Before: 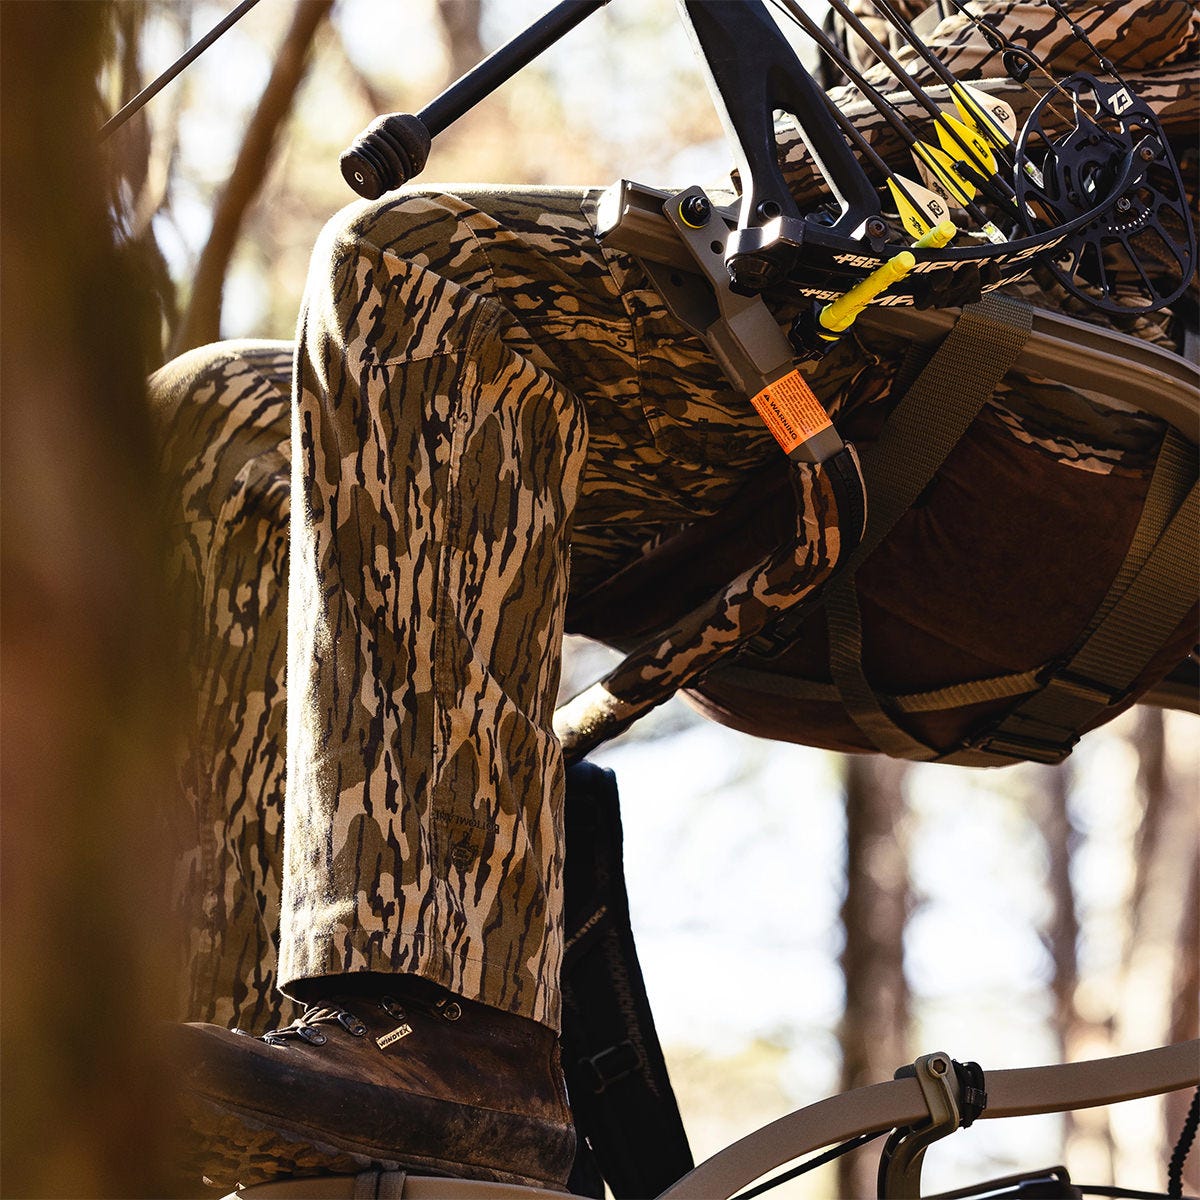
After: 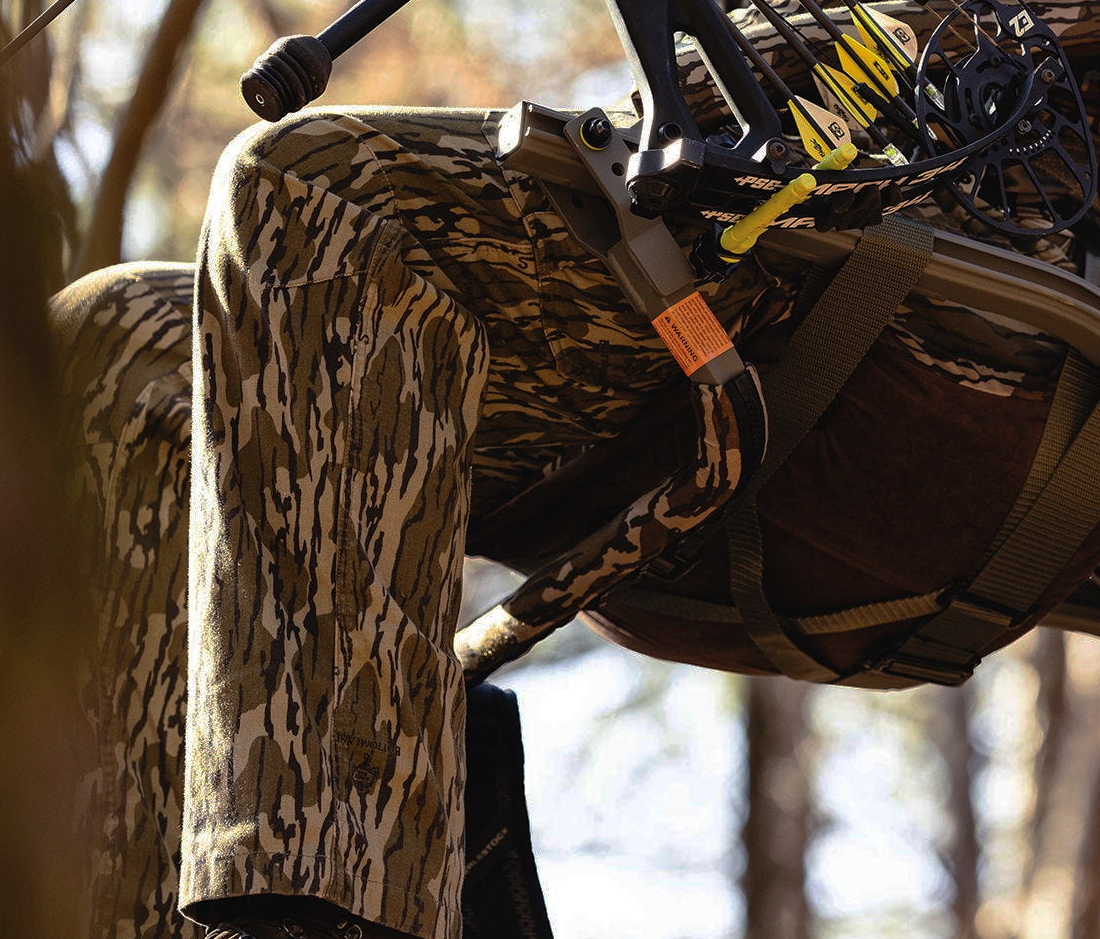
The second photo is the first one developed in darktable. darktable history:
base curve: curves: ch0 [(0, 0) (0.826, 0.587) (1, 1)], preserve colors none
shadows and highlights: shadows 24.76, highlights -25.9
crop: left 8.294%, top 6.531%, bottom 15.198%
levels: mode automatic, white 99.92%
